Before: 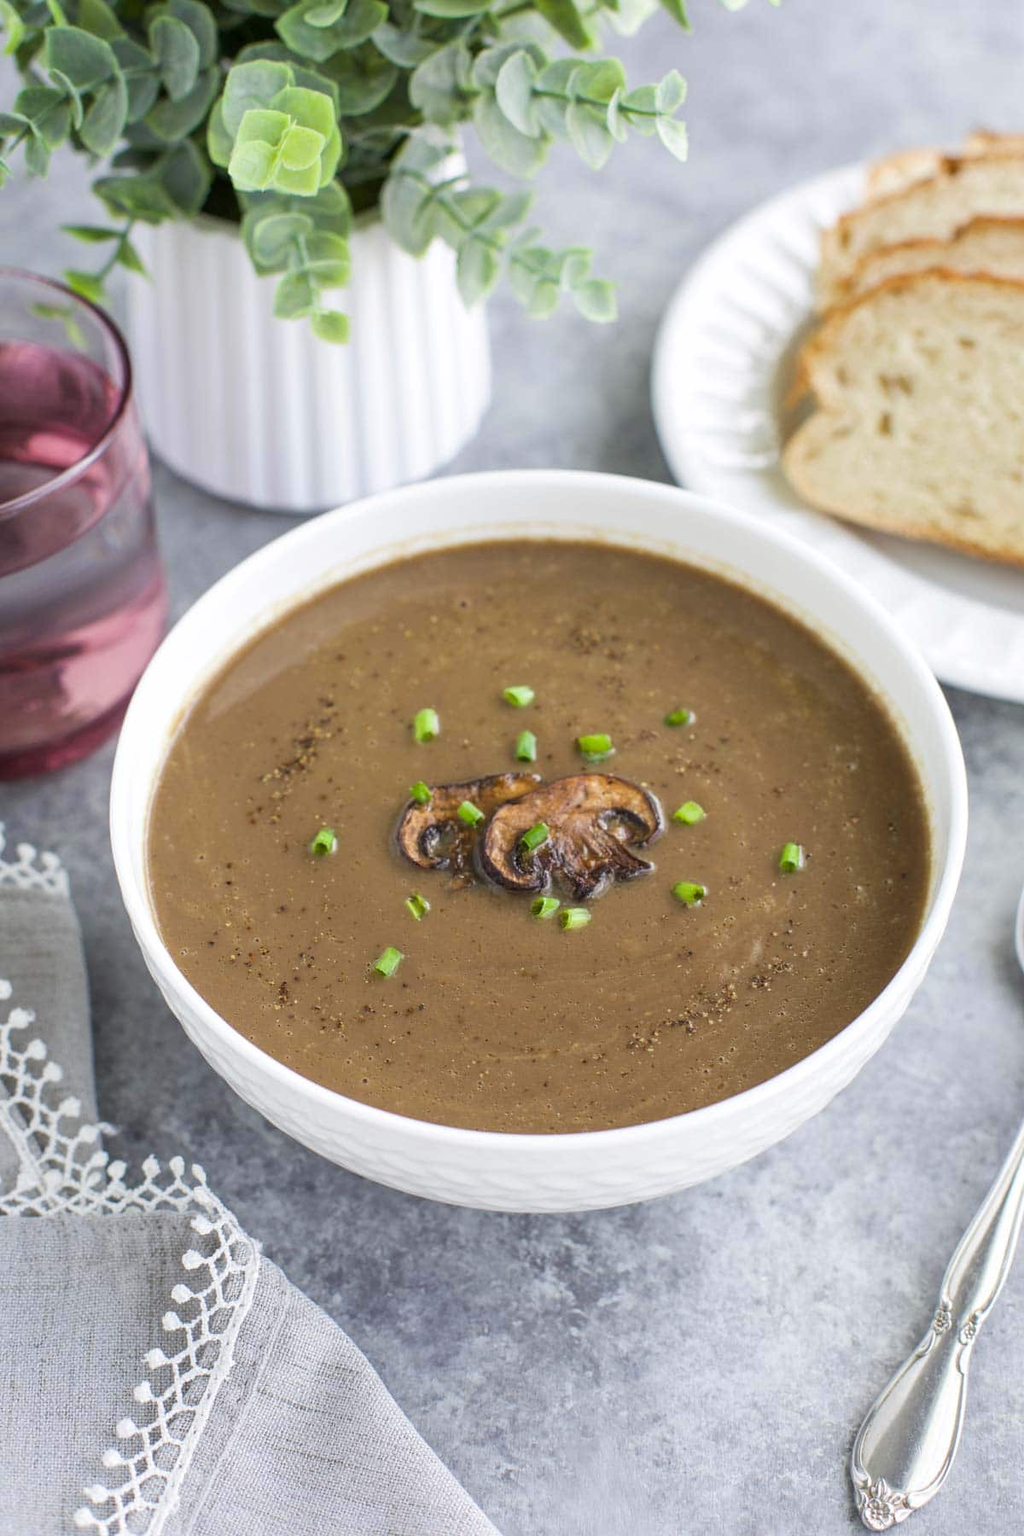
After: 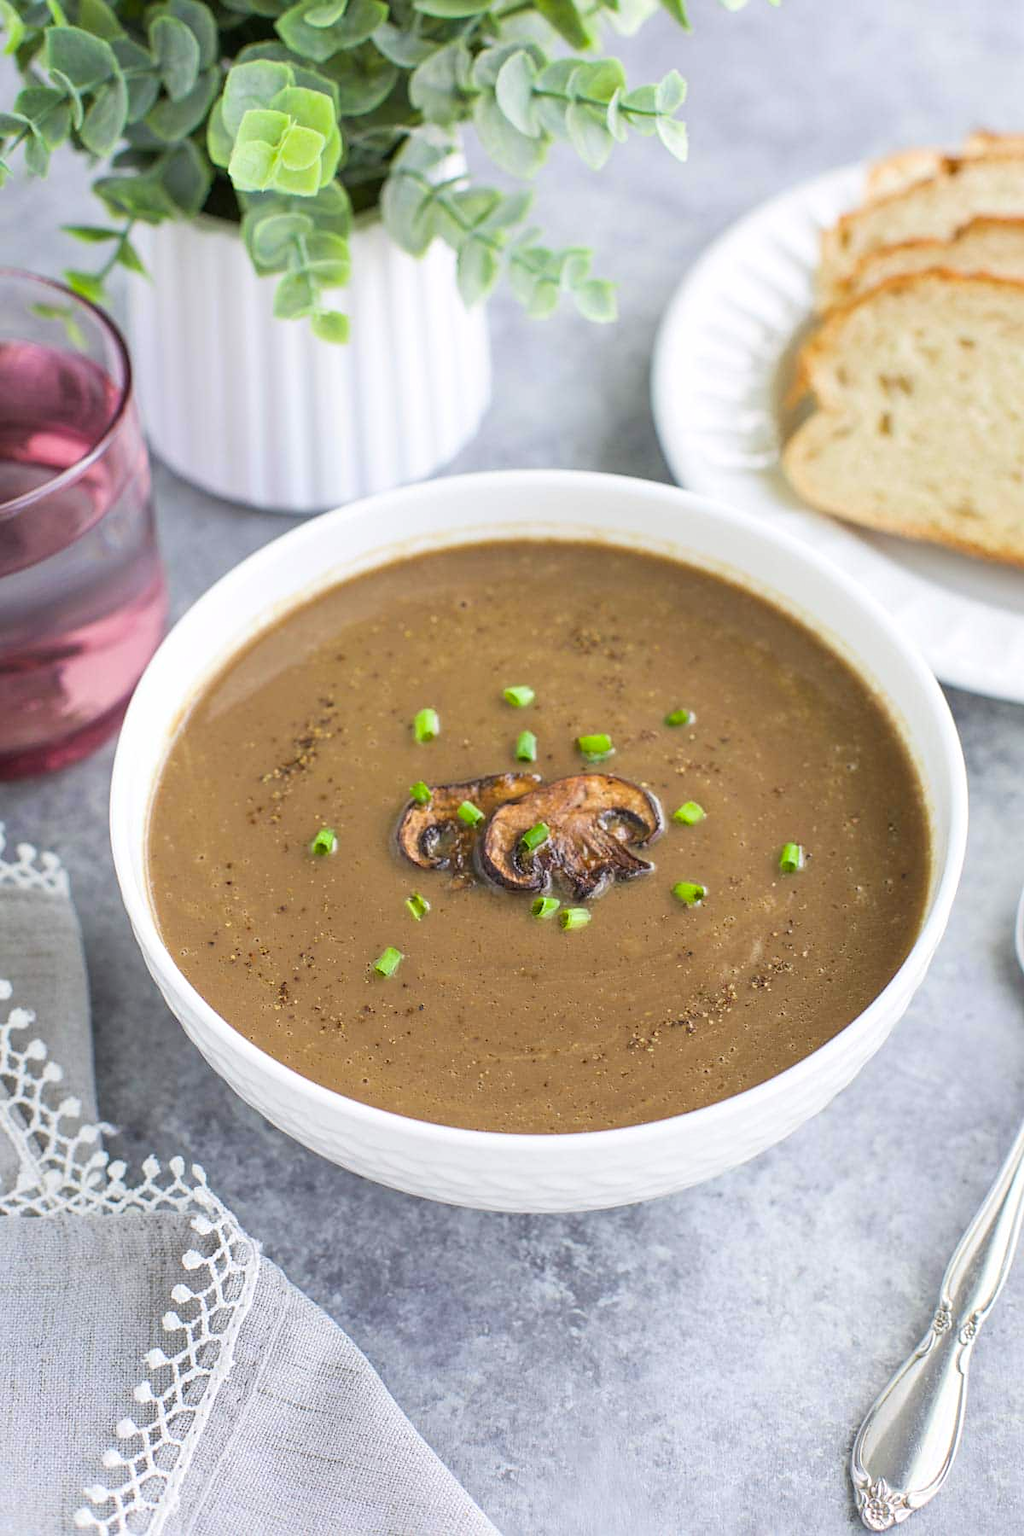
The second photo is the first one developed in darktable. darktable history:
contrast brightness saturation: contrast 0.07, brightness 0.075, saturation 0.18
sharpen: amount 0.21
